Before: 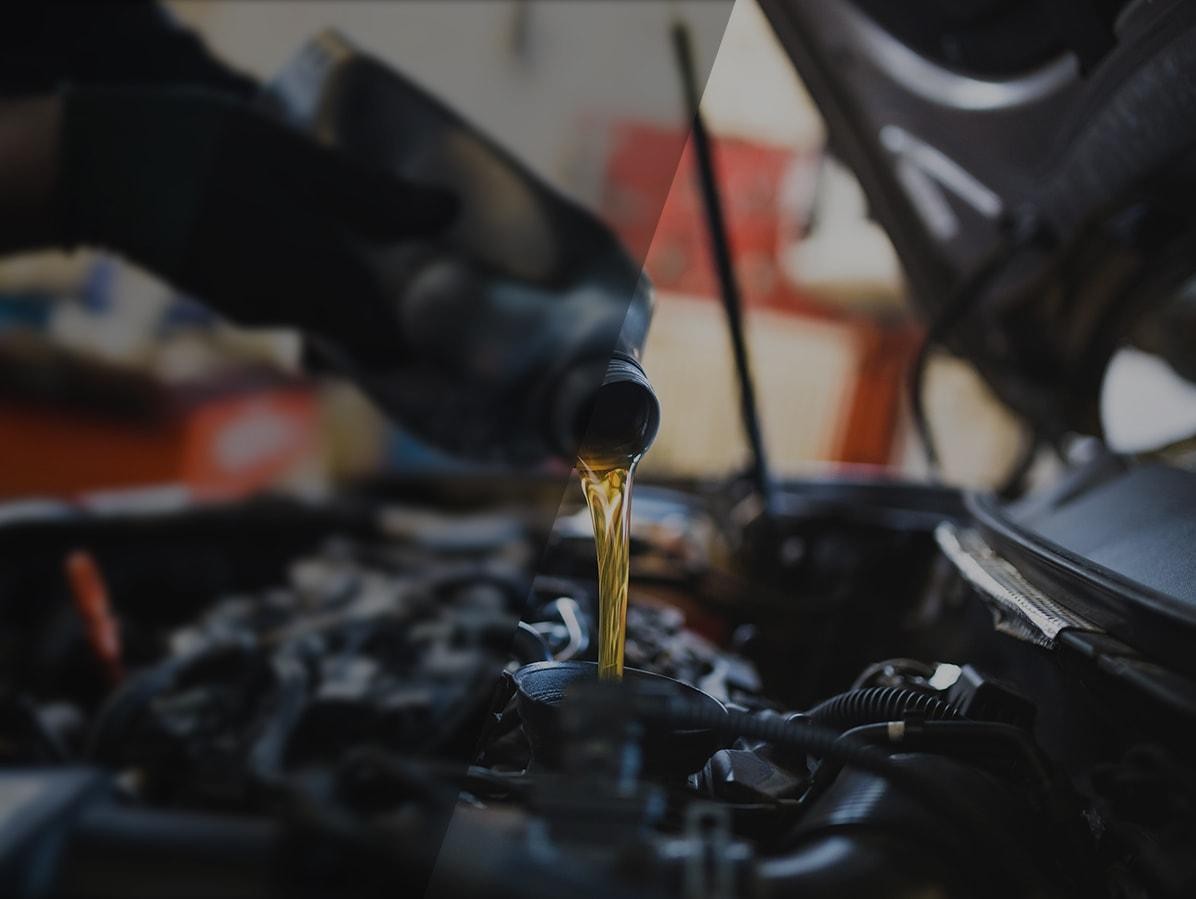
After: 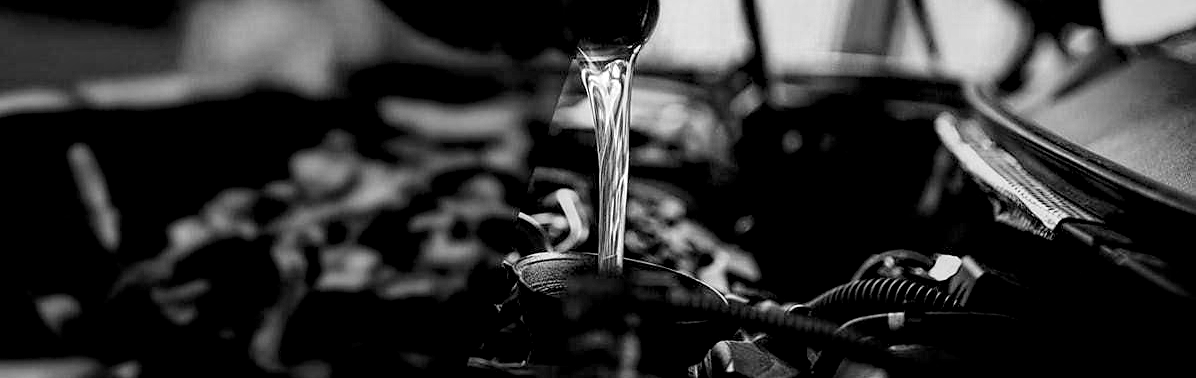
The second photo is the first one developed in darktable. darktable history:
exposure: black level correction 0, exposure 0.7 EV, compensate exposure bias true, compensate highlight preservation false
local contrast: highlights 100%, shadows 100%, detail 200%, midtone range 0.2
crop: top 45.551%, bottom 12.262%
color zones: curves: ch0 [(0.018, 0.548) (0.224, 0.64) (0.425, 0.447) (0.675, 0.575) (0.732, 0.579)]; ch1 [(0.066, 0.487) (0.25, 0.5) (0.404, 0.43) (0.75, 0.421) (0.956, 0.421)]; ch2 [(0.044, 0.561) (0.215, 0.465) (0.399, 0.544) (0.465, 0.548) (0.614, 0.447) (0.724, 0.43) (0.882, 0.623) (0.956, 0.632)]
filmic rgb: black relative exposure -5 EV, white relative exposure 3.5 EV, hardness 3.19, contrast 1.2, highlights saturation mix -30%
sharpen: radius 1.864, amount 0.398, threshold 1.271
monochrome: on, module defaults
